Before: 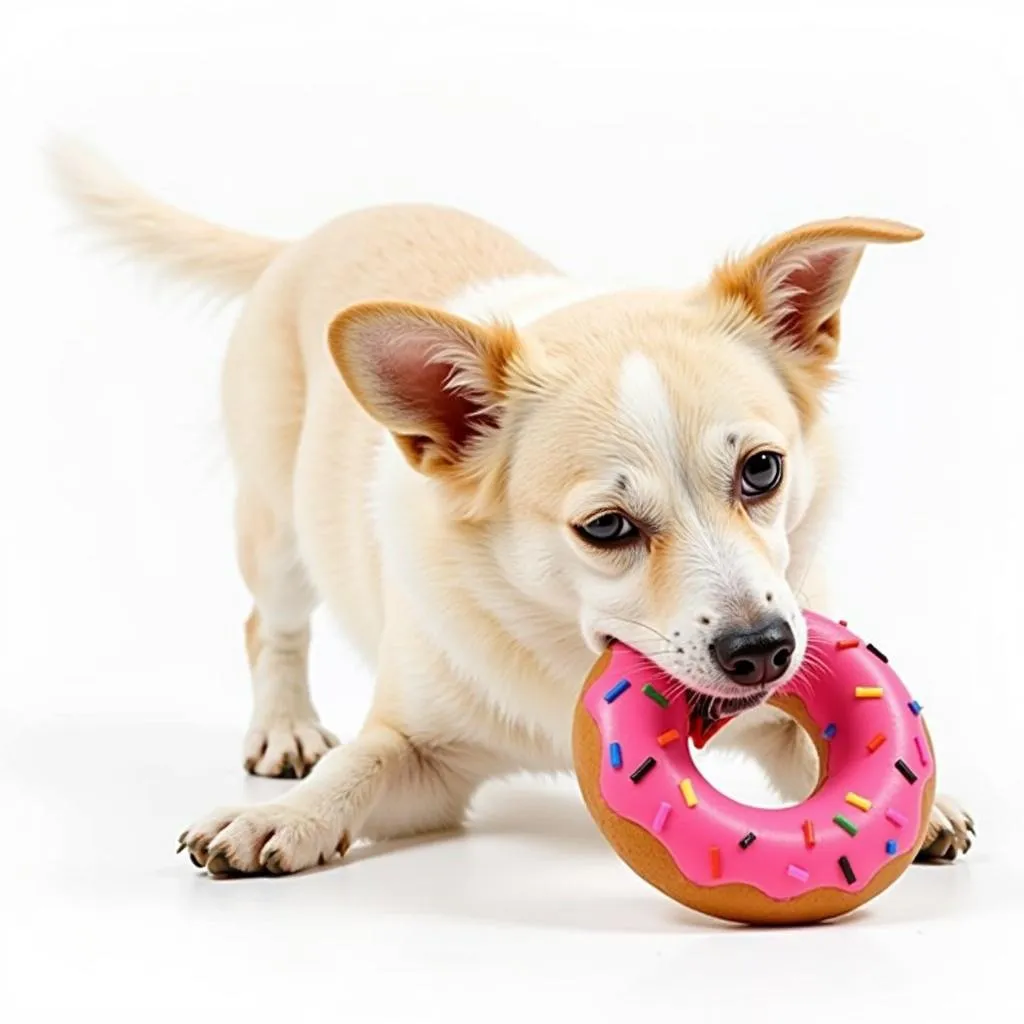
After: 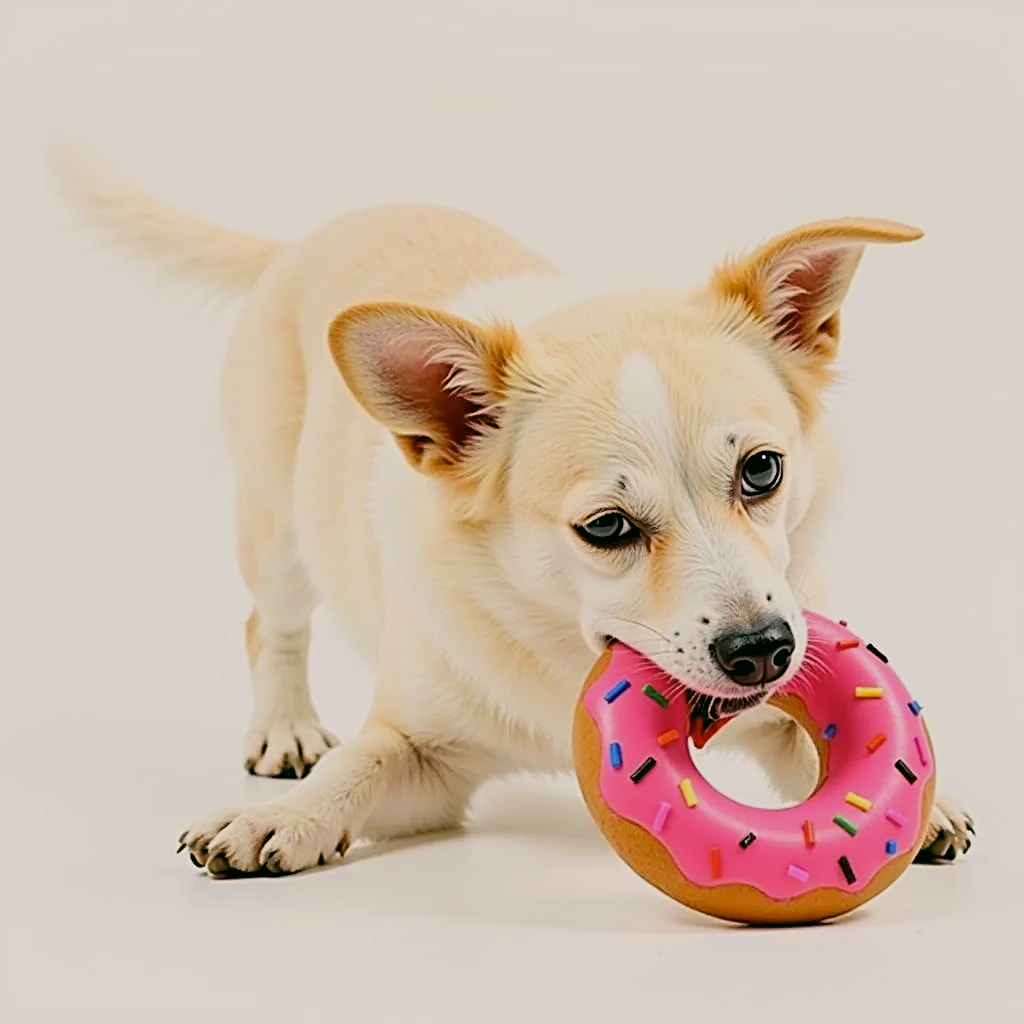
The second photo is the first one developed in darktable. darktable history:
sharpen: on, module defaults
color correction: highlights a* 4.02, highlights b* 4.98, shadows a* -7.55, shadows b* 4.98
filmic rgb: black relative exposure -7.65 EV, white relative exposure 4.56 EV, hardness 3.61, color science v6 (2022)
